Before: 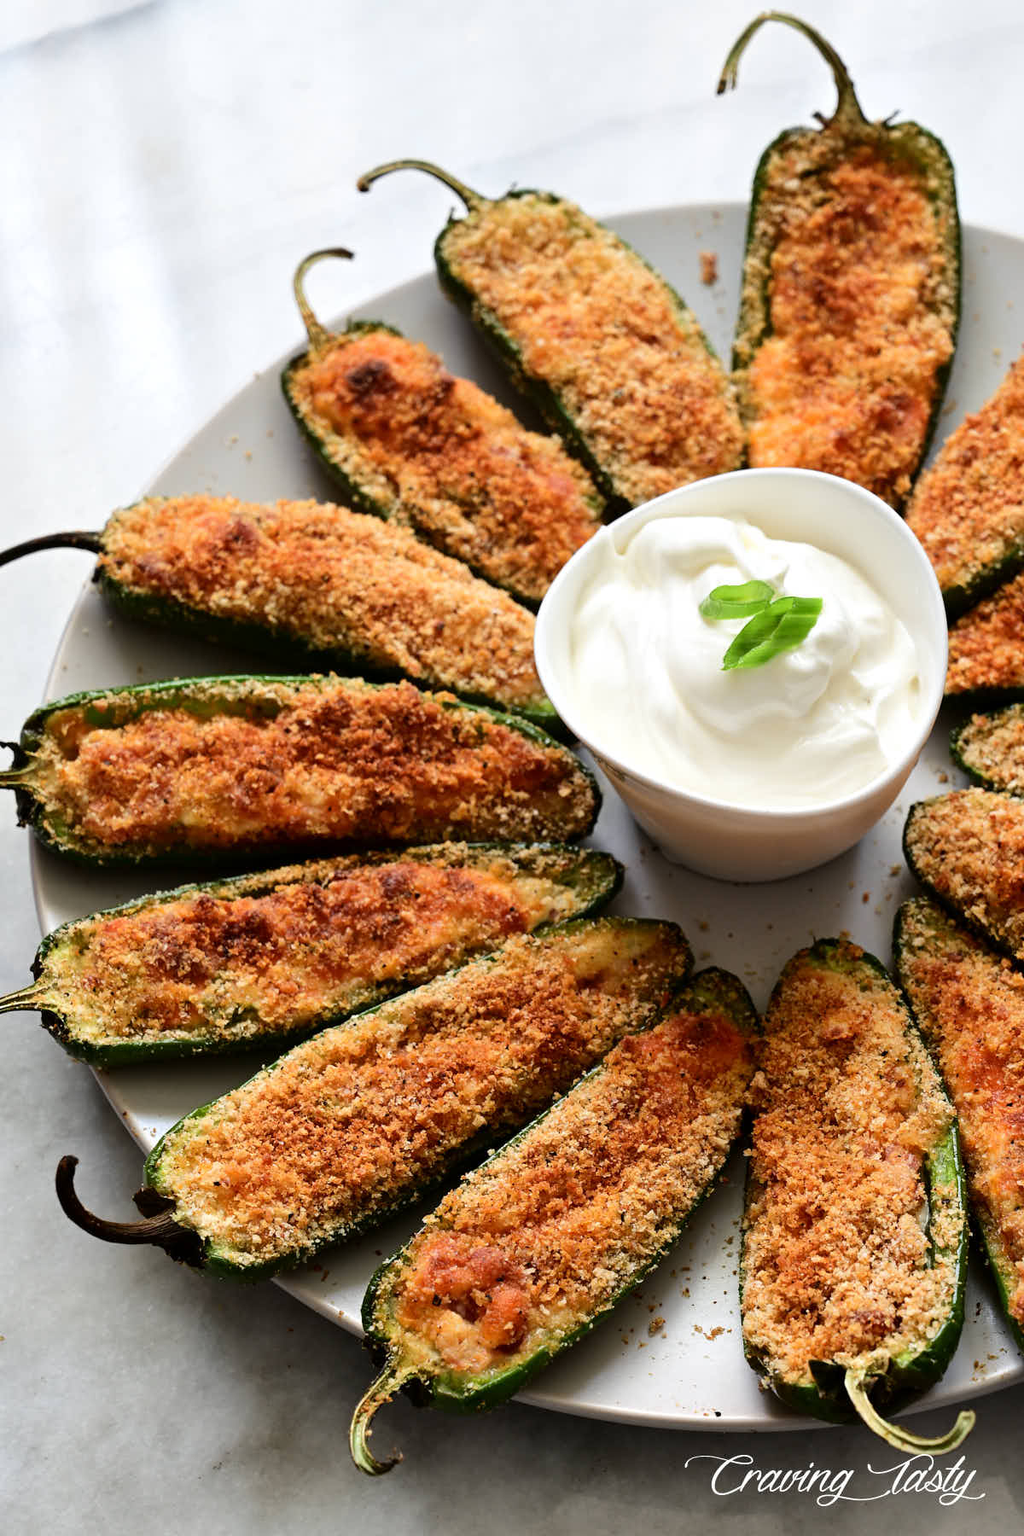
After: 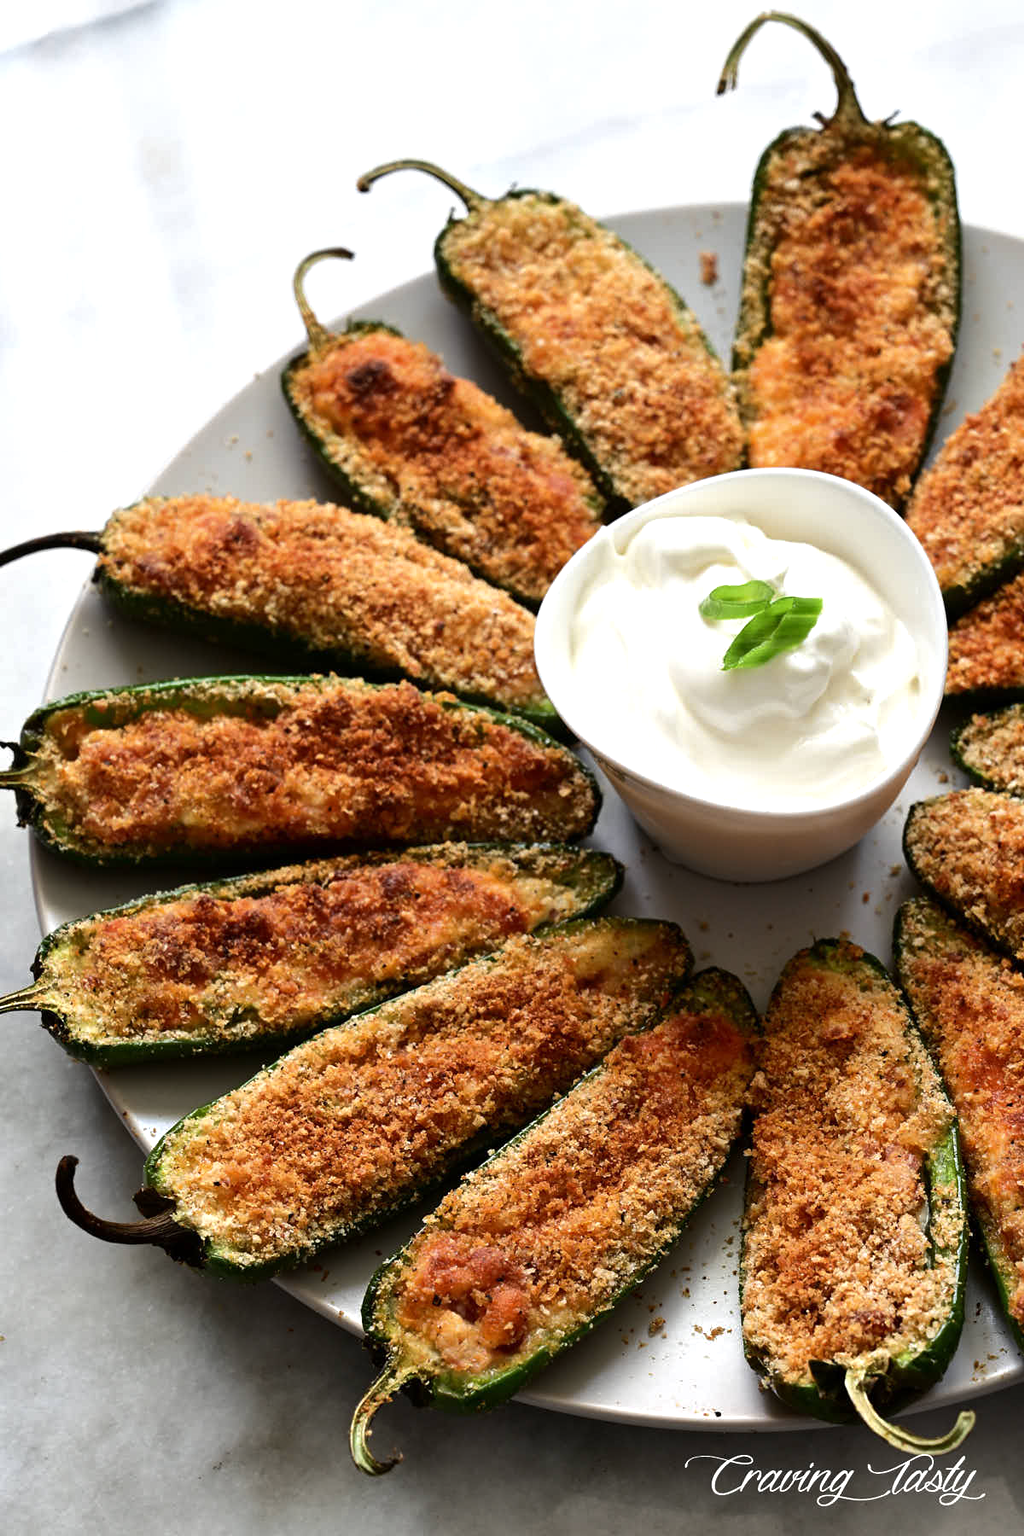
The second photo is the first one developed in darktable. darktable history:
base curve: curves: ch0 [(0, 0) (0.74, 0.67) (1, 1)]
tone equalizer: -8 EV -1.84 EV, -7 EV -1.16 EV, -6 EV -1.62 EV, smoothing diameter 25%, edges refinement/feathering 10, preserve details guided filter
exposure: black level correction -0.001, exposure 0.08 EV
